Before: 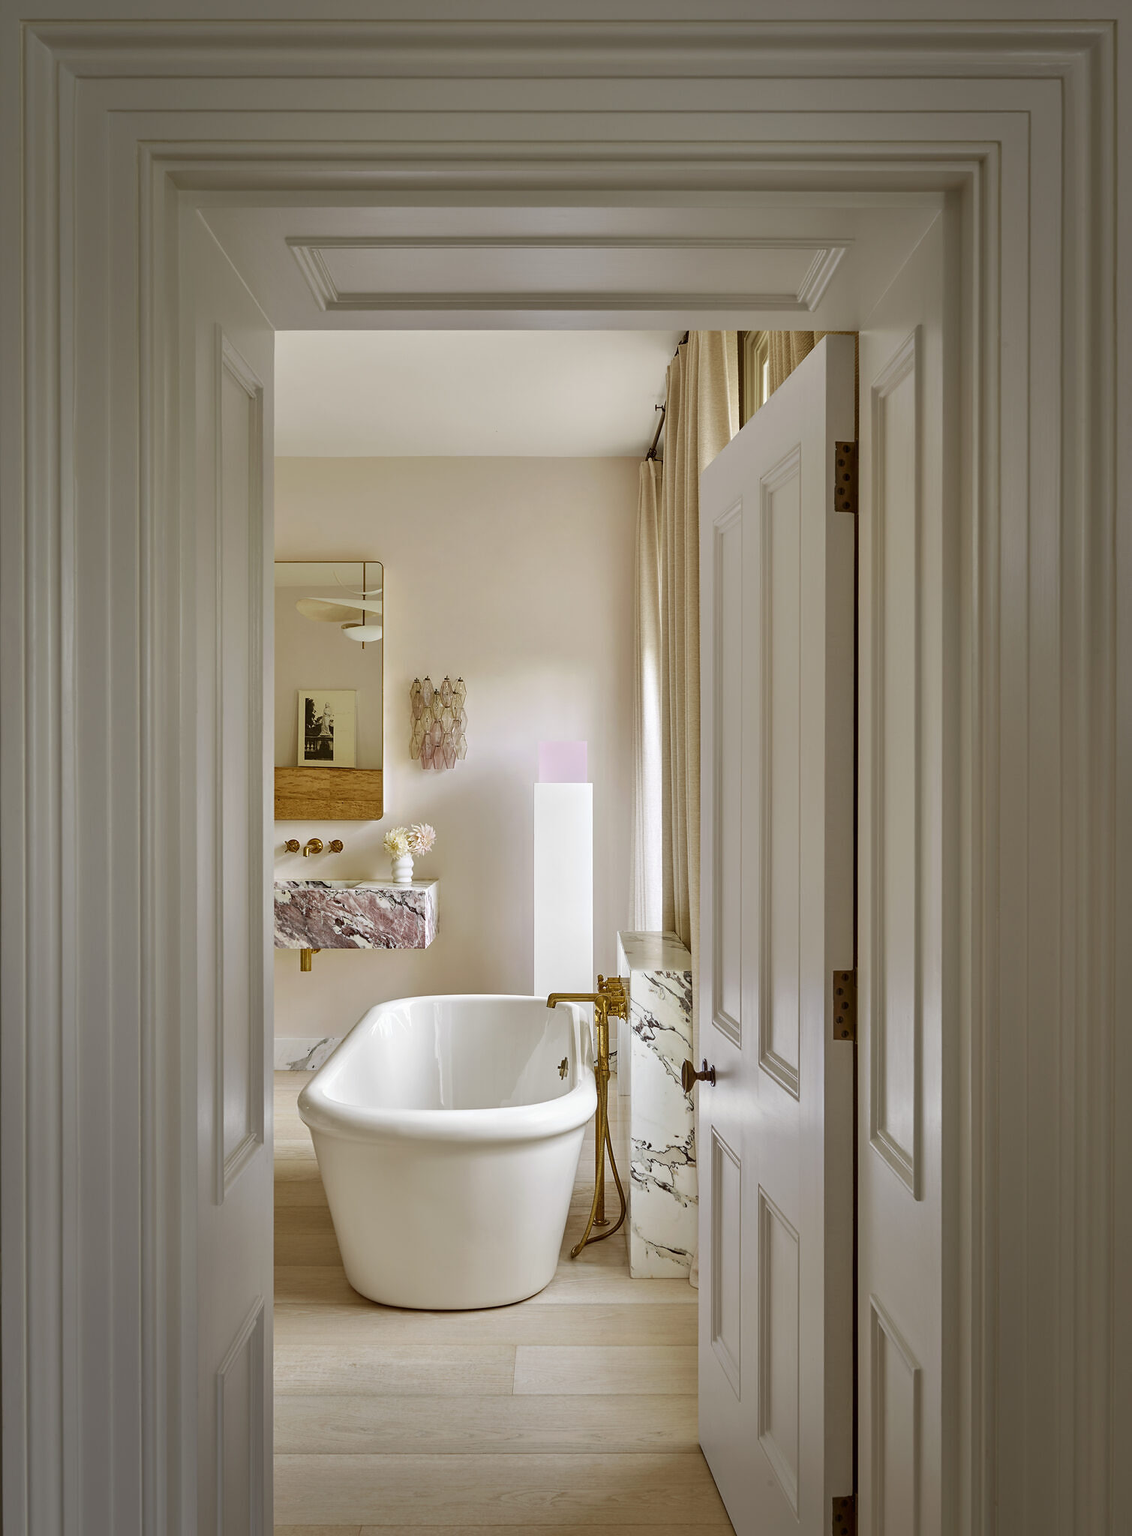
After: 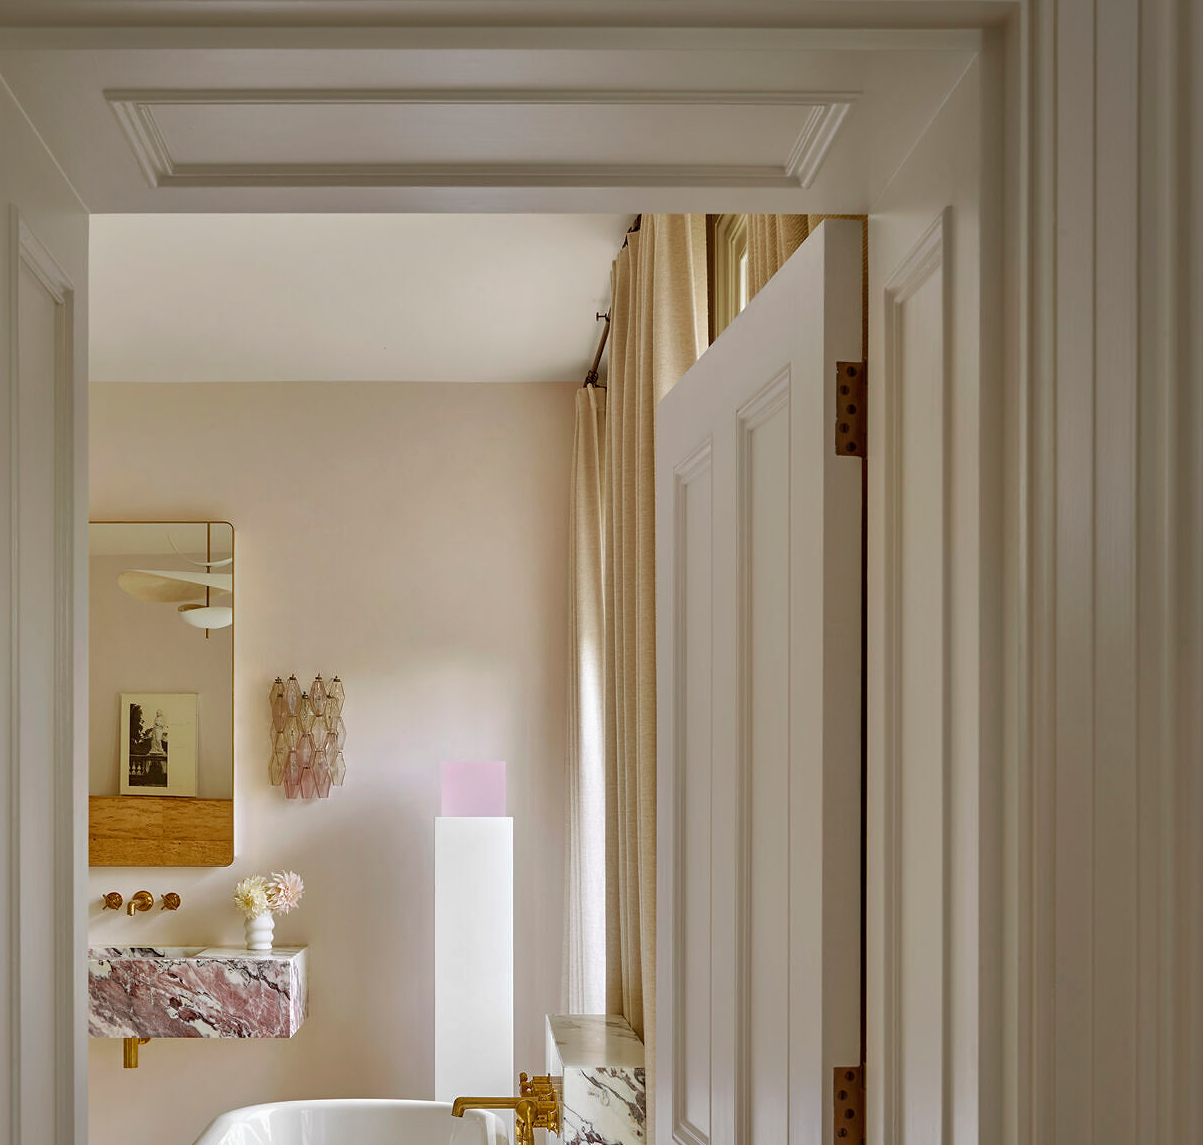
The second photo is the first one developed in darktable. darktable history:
shadows and highlights: on, module defaults
exposure: compensate exposure bias true, compensate highlight preservation false
crop: left 18.422%, top 11.114%, right 1.818%, bottom 32.966%
